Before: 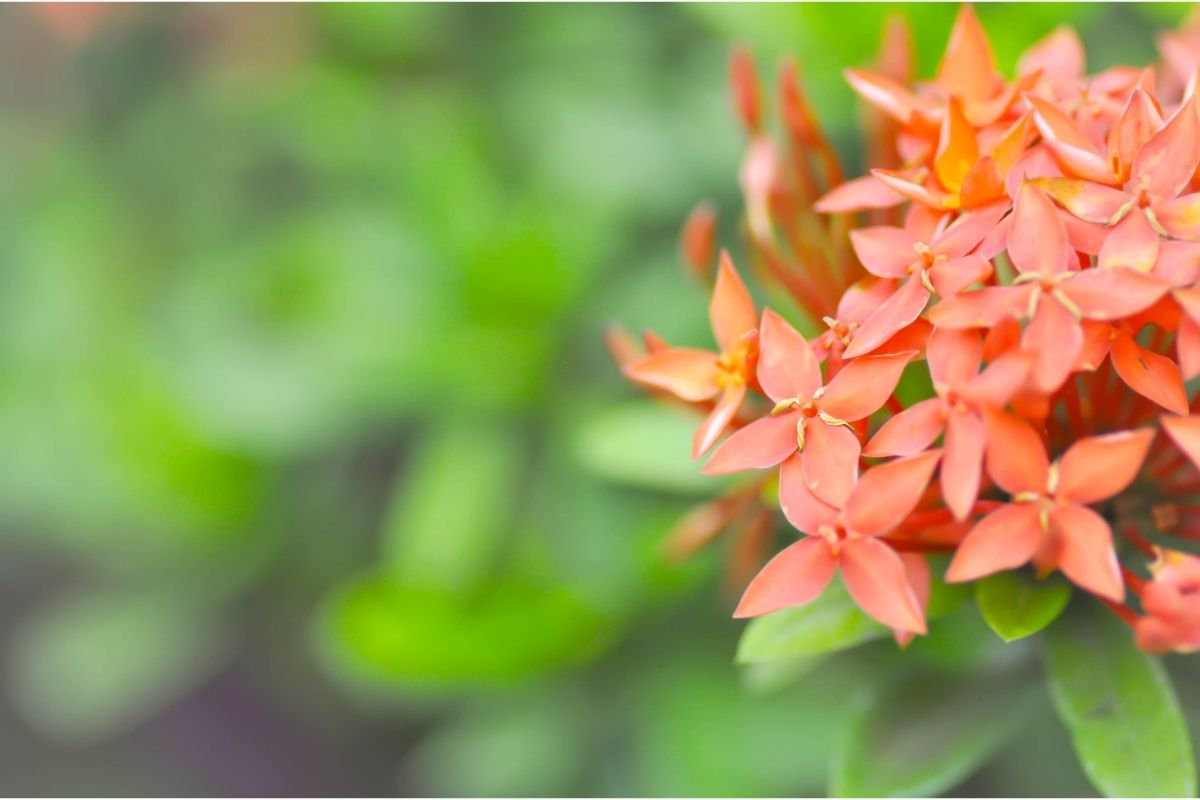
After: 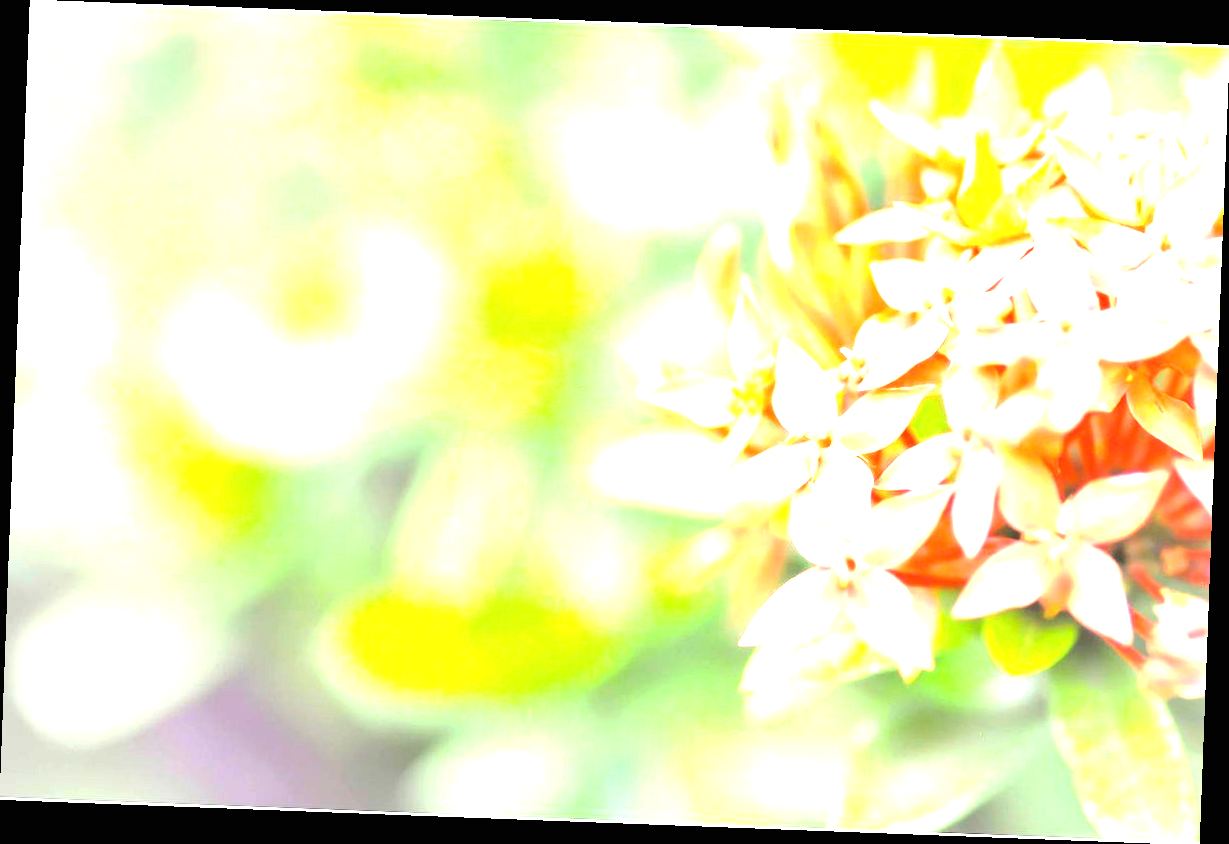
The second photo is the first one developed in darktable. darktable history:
exposure: black level correction 0, exposure 2 EV, compensate highlight preservation false
rotate and perspective: rotation 2.17°, automatic cropping off
tone equalizer: -8 EV -0.75 EV, -7 EV -0.7 EV, -6 EV -0.6 EV, -5 EV -0.4 EV, -3 EV 0.4 EV, -2 EV 0.6 EV, -1 EV 0.7 EV, +0 EV 0.75 EV, edges refinement/feathering 500, mask exposure compensation -1.57 EV, preserve details no
